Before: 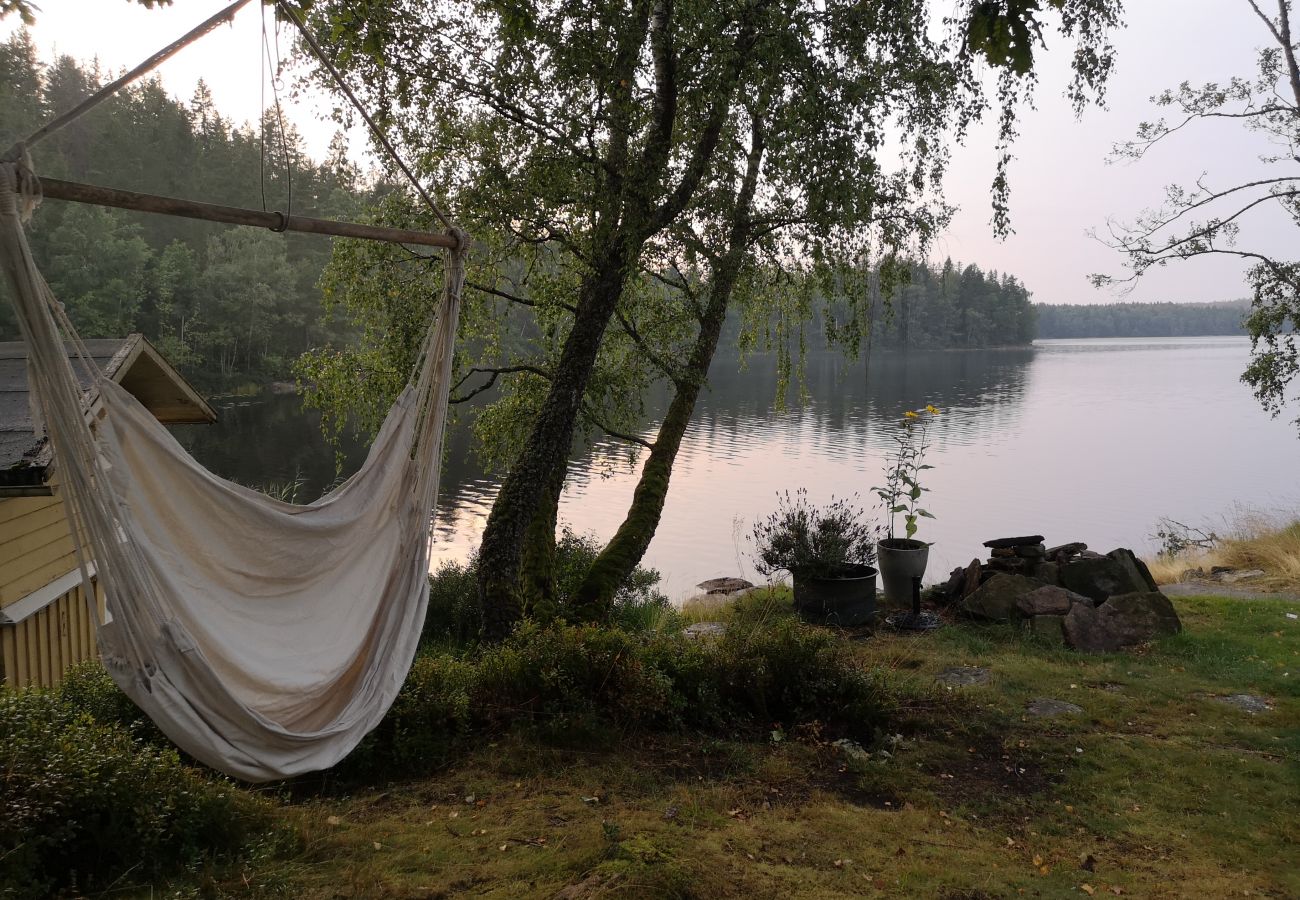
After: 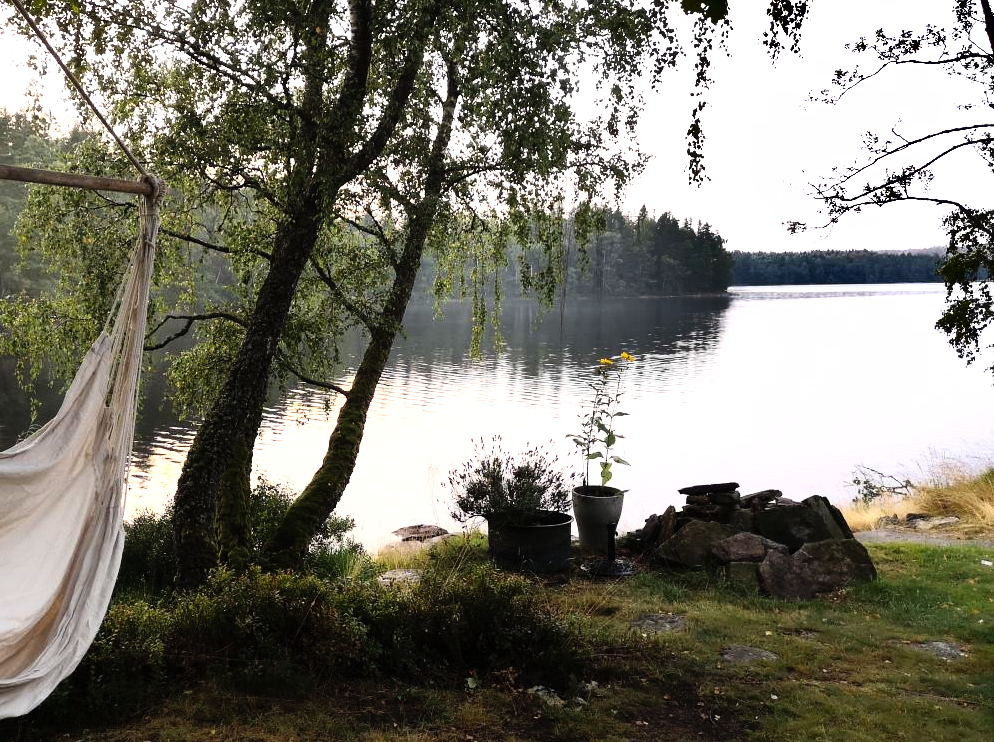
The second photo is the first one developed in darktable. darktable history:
crop: left 23.488%, top 5.911%, bottom 11.534%
contrast brightness saturation: contrast 0.201, brightness 0.144, saturation 0.146
shadows and highlights: shadows 21.02, highlights -81.66, soften with gaussian
tone equalizer: -8 EV -1.07 EV, -7 EV -1.01 EV, -6 EV -0.882 EV, -5 EV -0.544 EV, -3 EV 0.551 EV, -2 EV 0.891 EV, -1 EV 0.994 EV, +0 EV 1.05 EV
